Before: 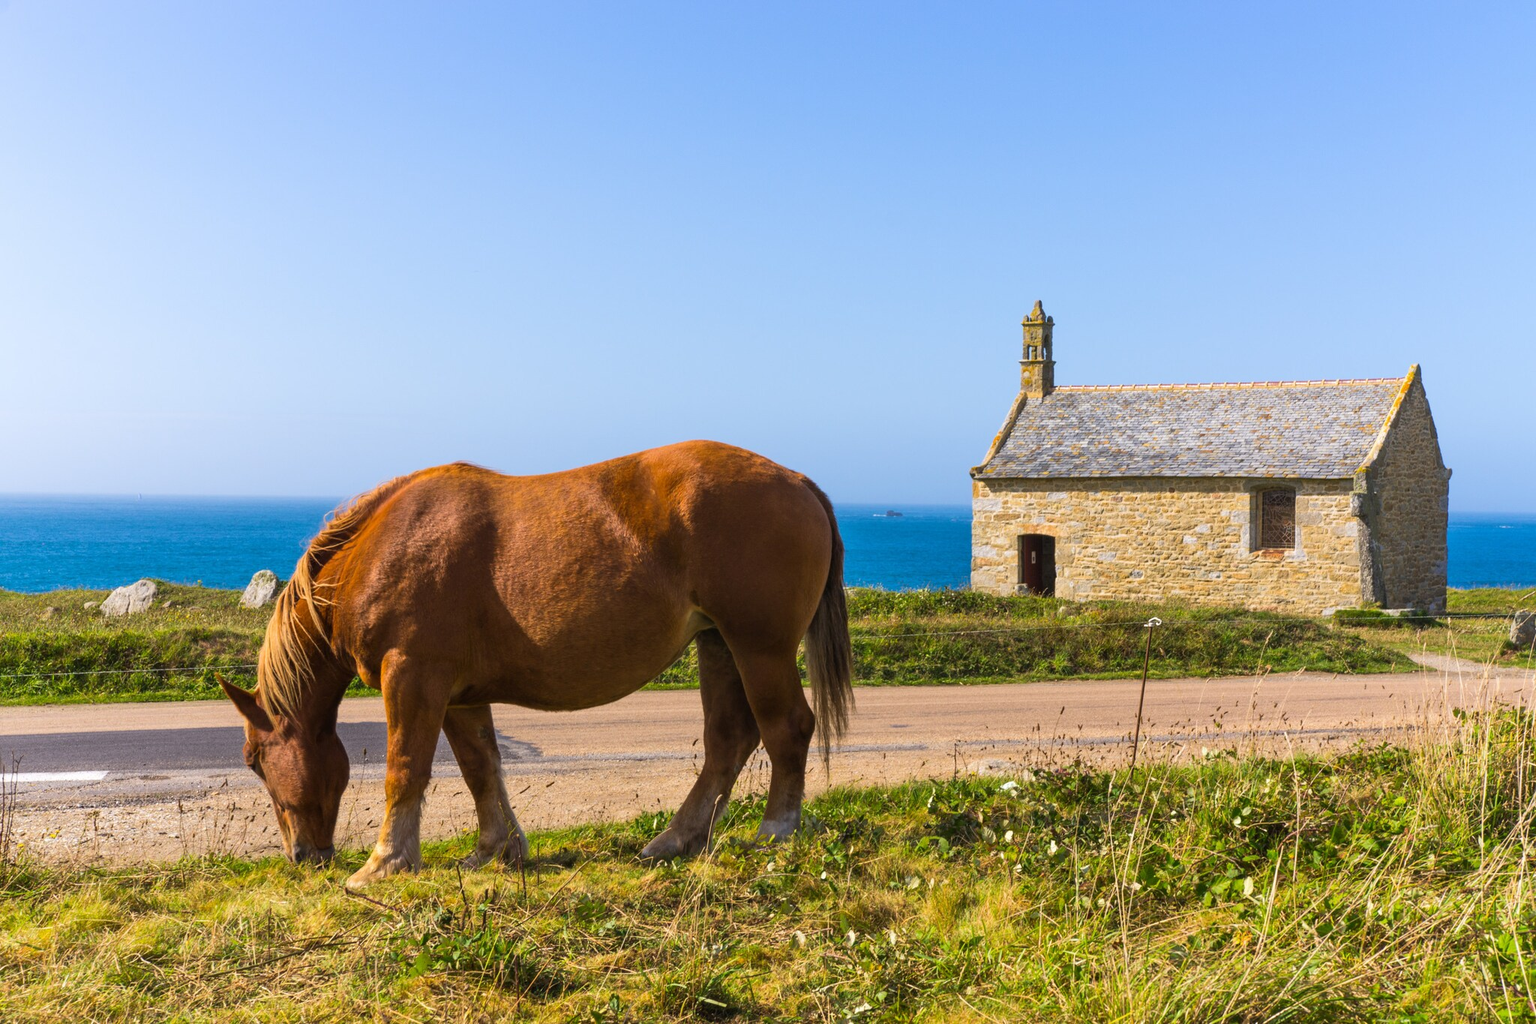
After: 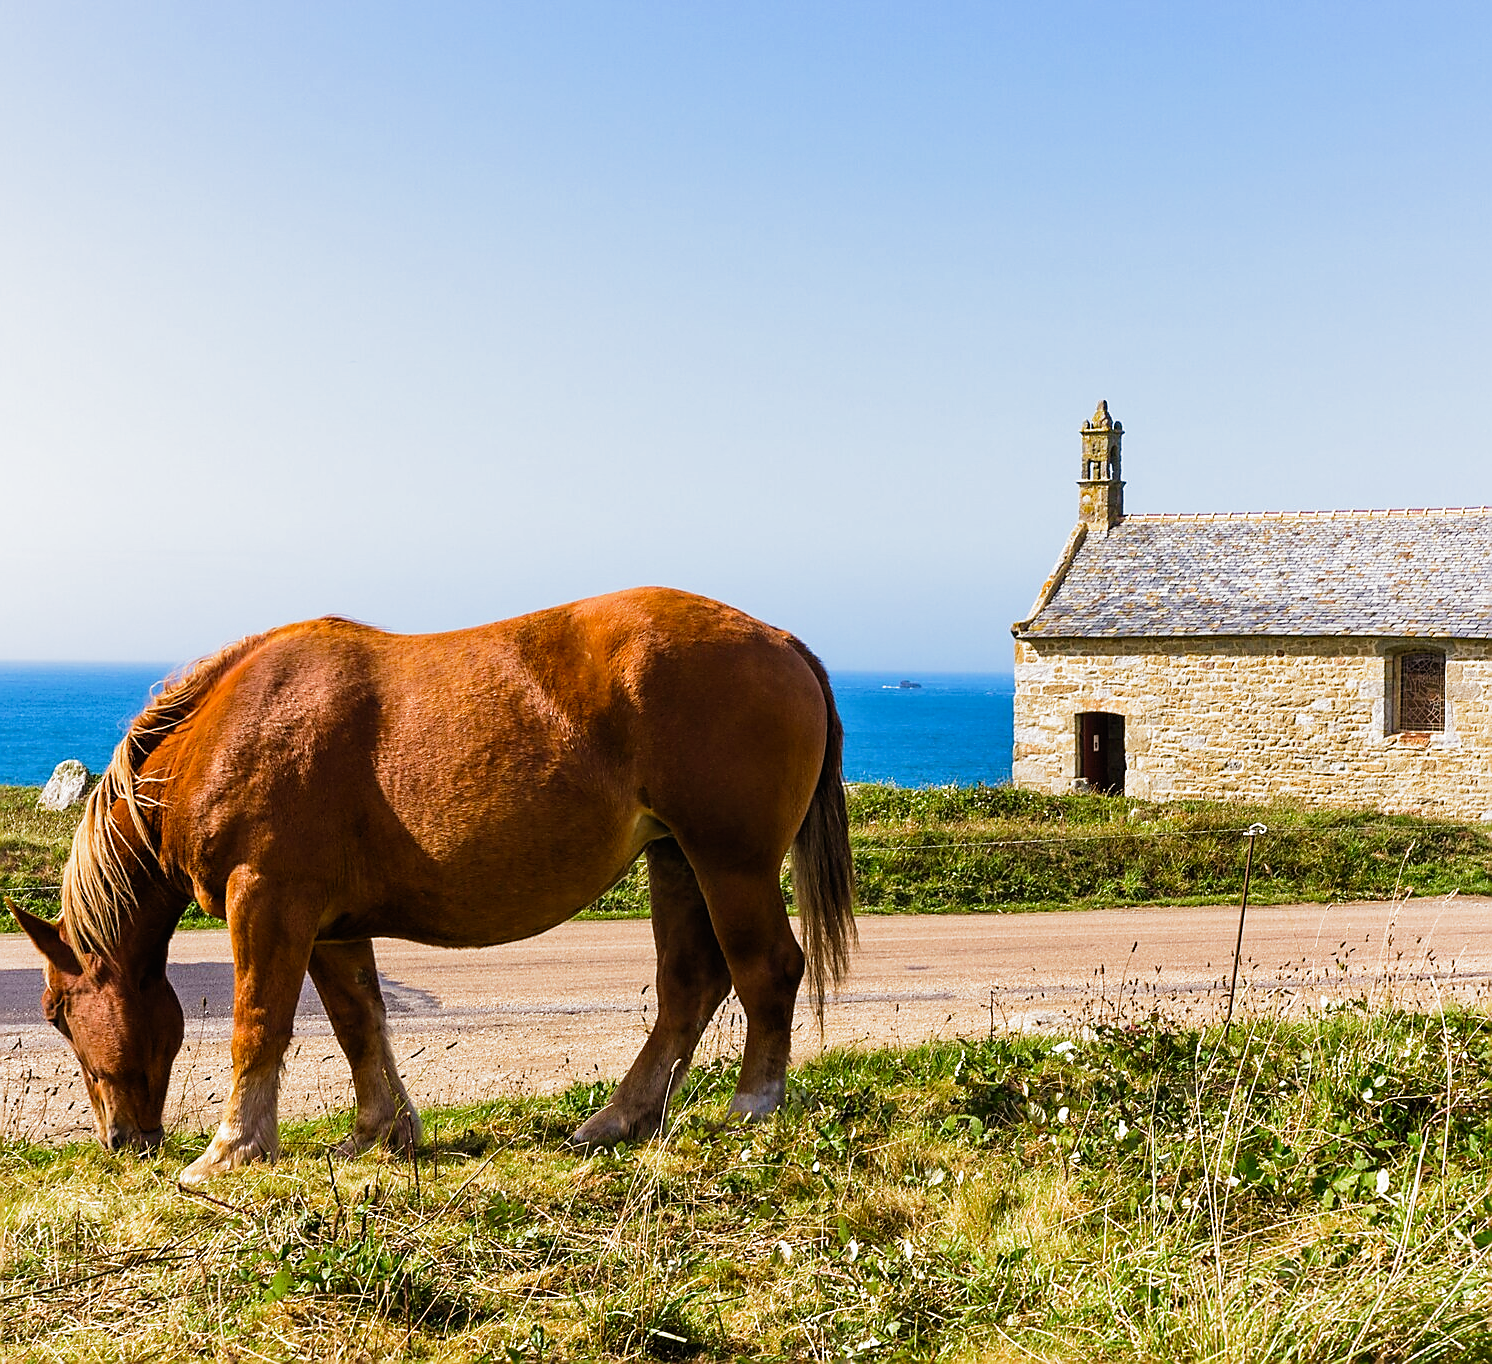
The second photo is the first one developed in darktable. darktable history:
color balance rgb: linear chroma grading › shadows -1.55%, linear chroma grading › highlights -13.97%, linear chroma grading › global chroma -9.938%, linear chroma grading › mid-tones -10.168%, perceptual saturation grading › global saturation 25.349%, perceptual brilliance grading › mid-tones 10.743%, perceptual brilliance grading › shadows 15.306%
velvia: on, module defaults
crop: left 13.815%, right 13.298%
sharpen: radius 1.369, amount 1.232, threshold 0.845
shadows and highlights: shadows 19.95, highlights -20.4, soften with gaussian
filmic rgb: black relative exposure -8.02 EV, white relative exposure 2.45 EV, threshold 3.04 EV, hardness 6.33, preserve chrominance no, color science v4 (2020), type of noise poissonian, enable highlight reconstruction true
